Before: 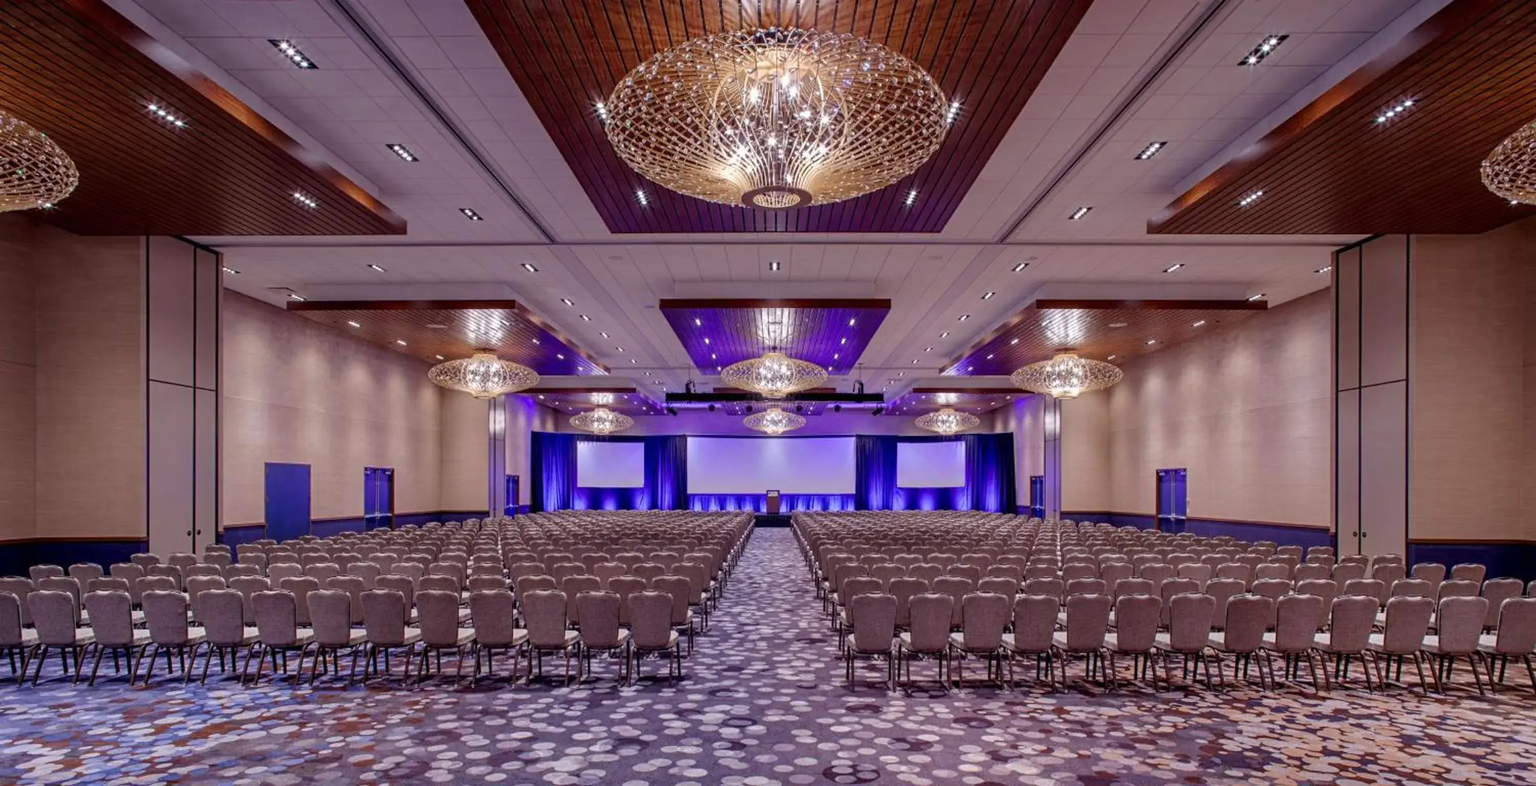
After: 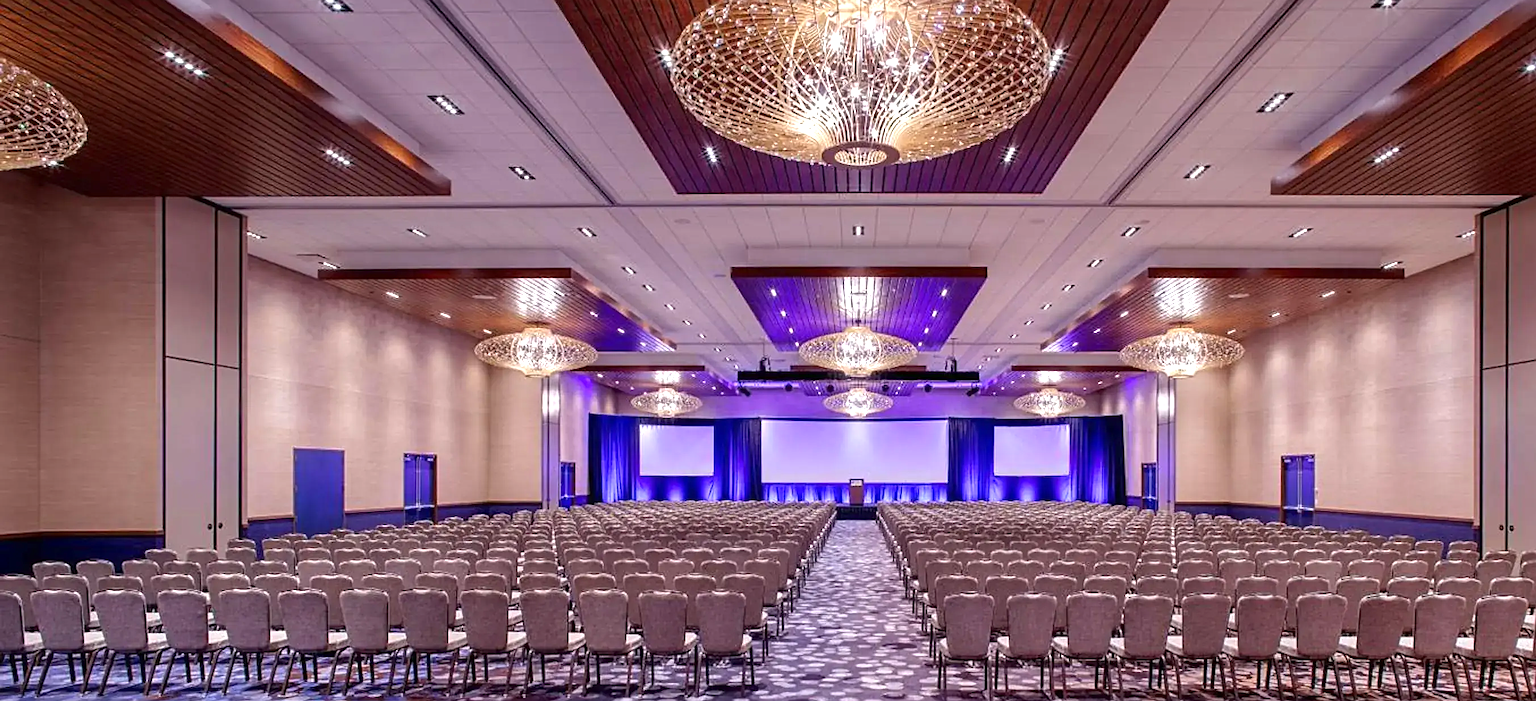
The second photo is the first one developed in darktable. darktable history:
crop: top 7.443%, right 9.718%, bottom 11.978%
exposure: exposure 0.72 EV, compensate highlight preservation false
sharpen: on, module defaults
